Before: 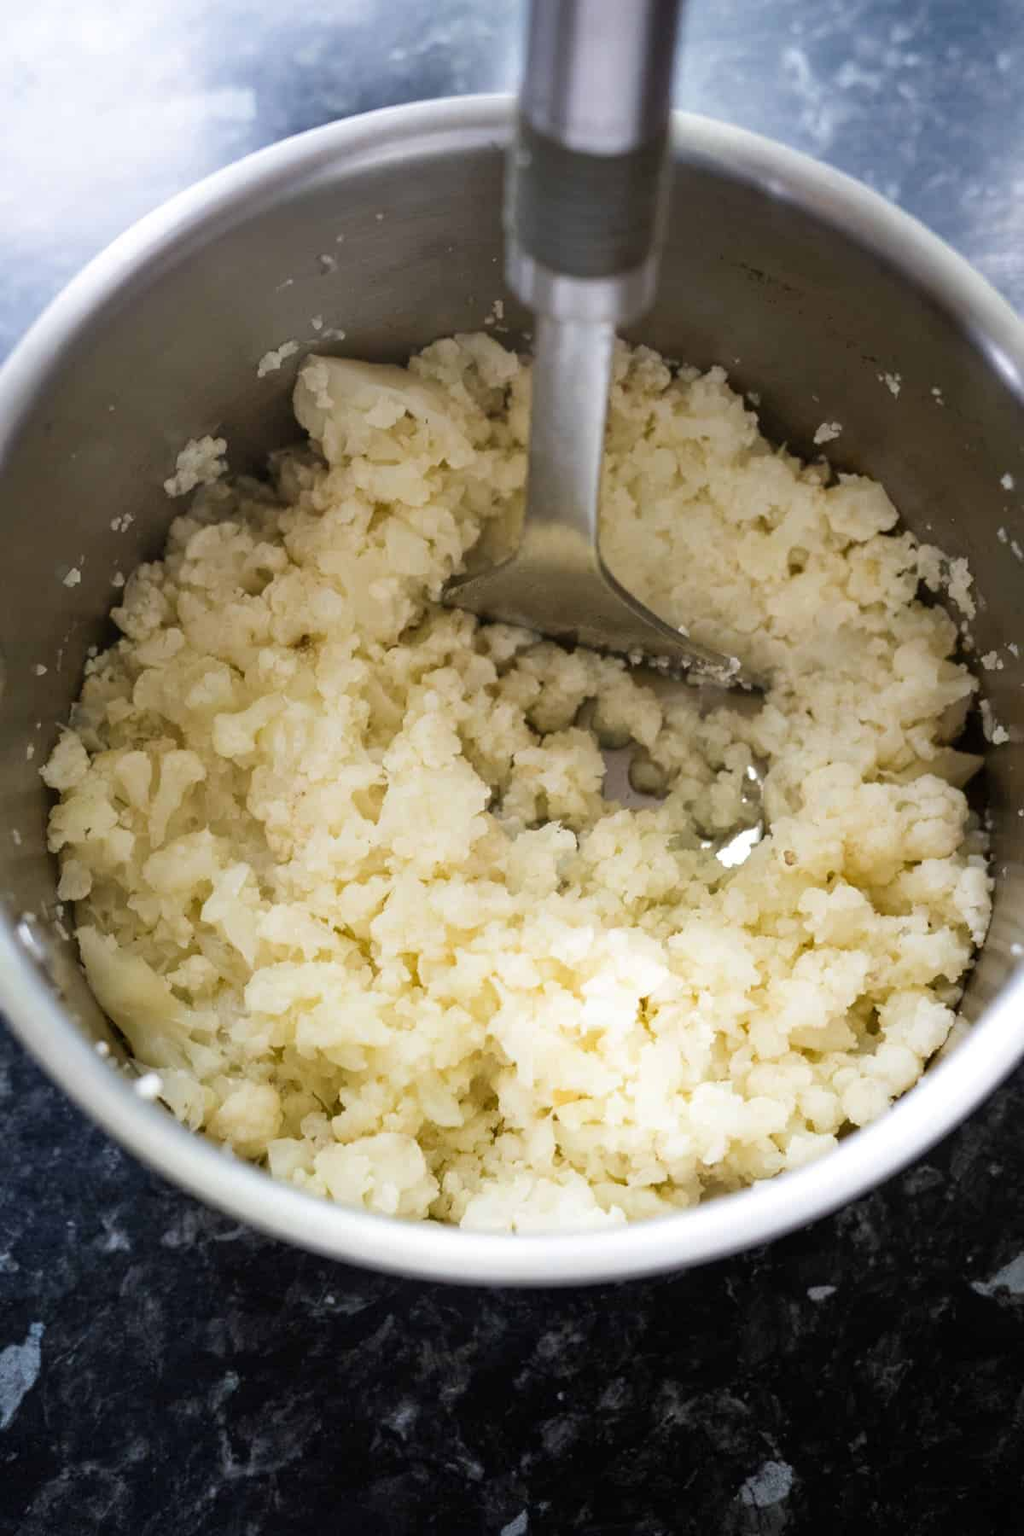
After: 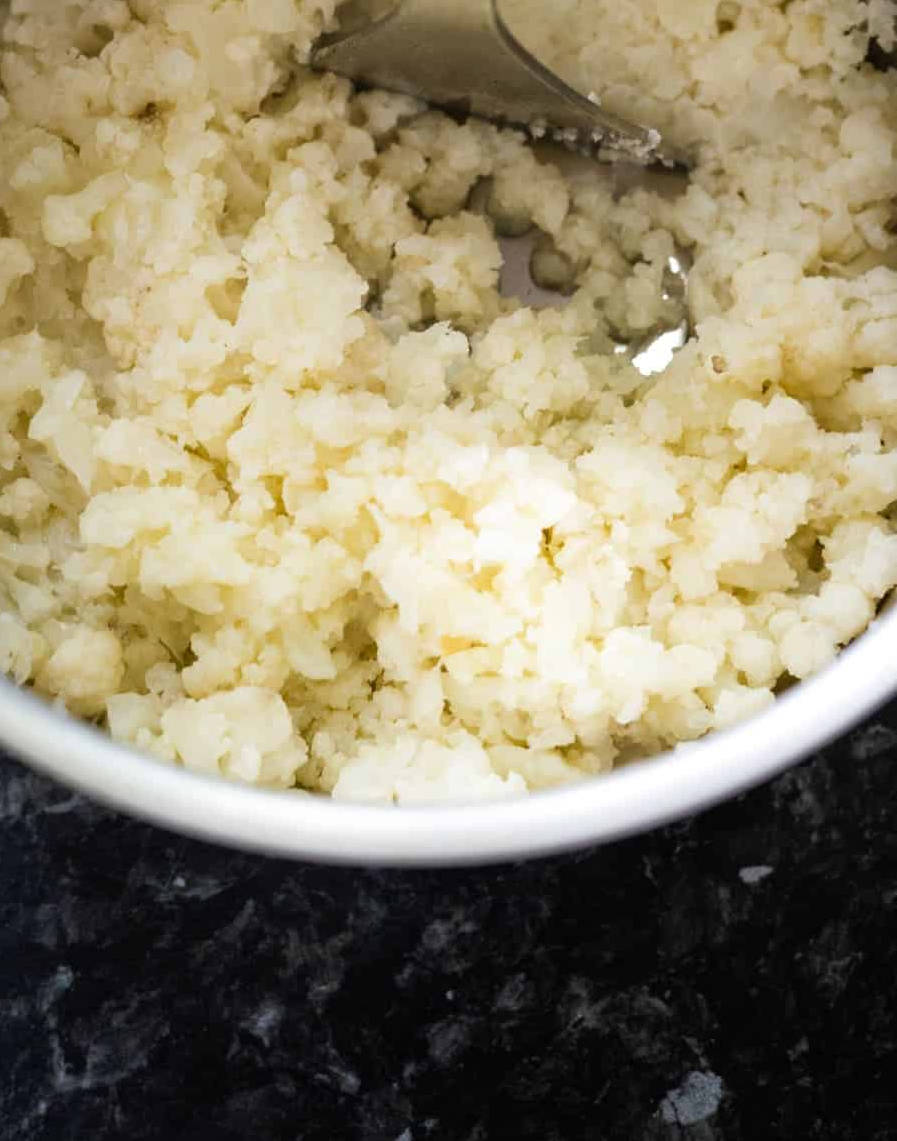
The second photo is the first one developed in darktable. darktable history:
crop and rotate: left 17.318%, top 35.657%, right 7.885%, bottom 0.928%
